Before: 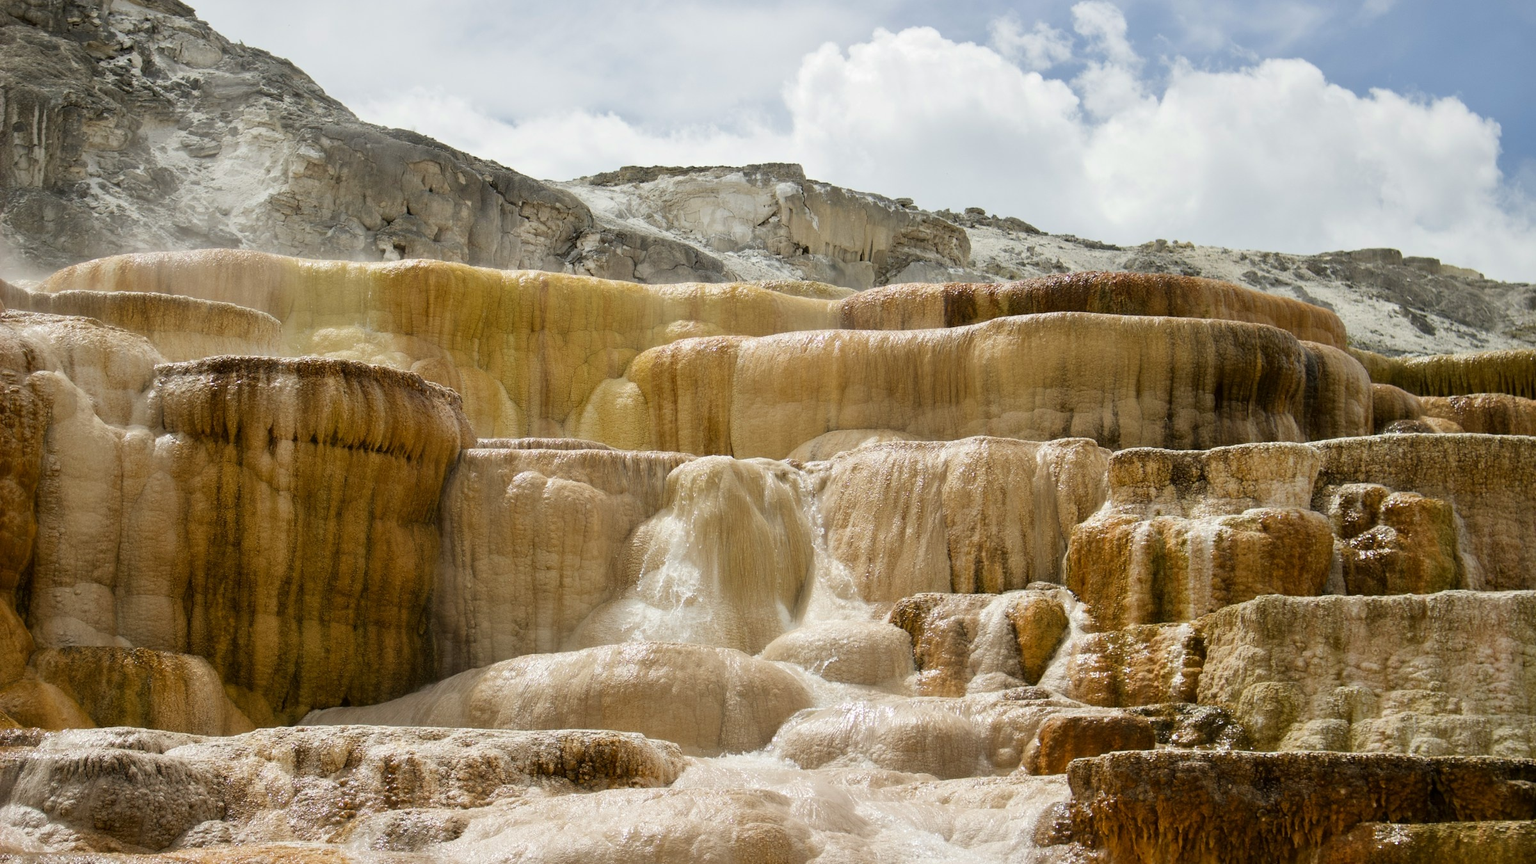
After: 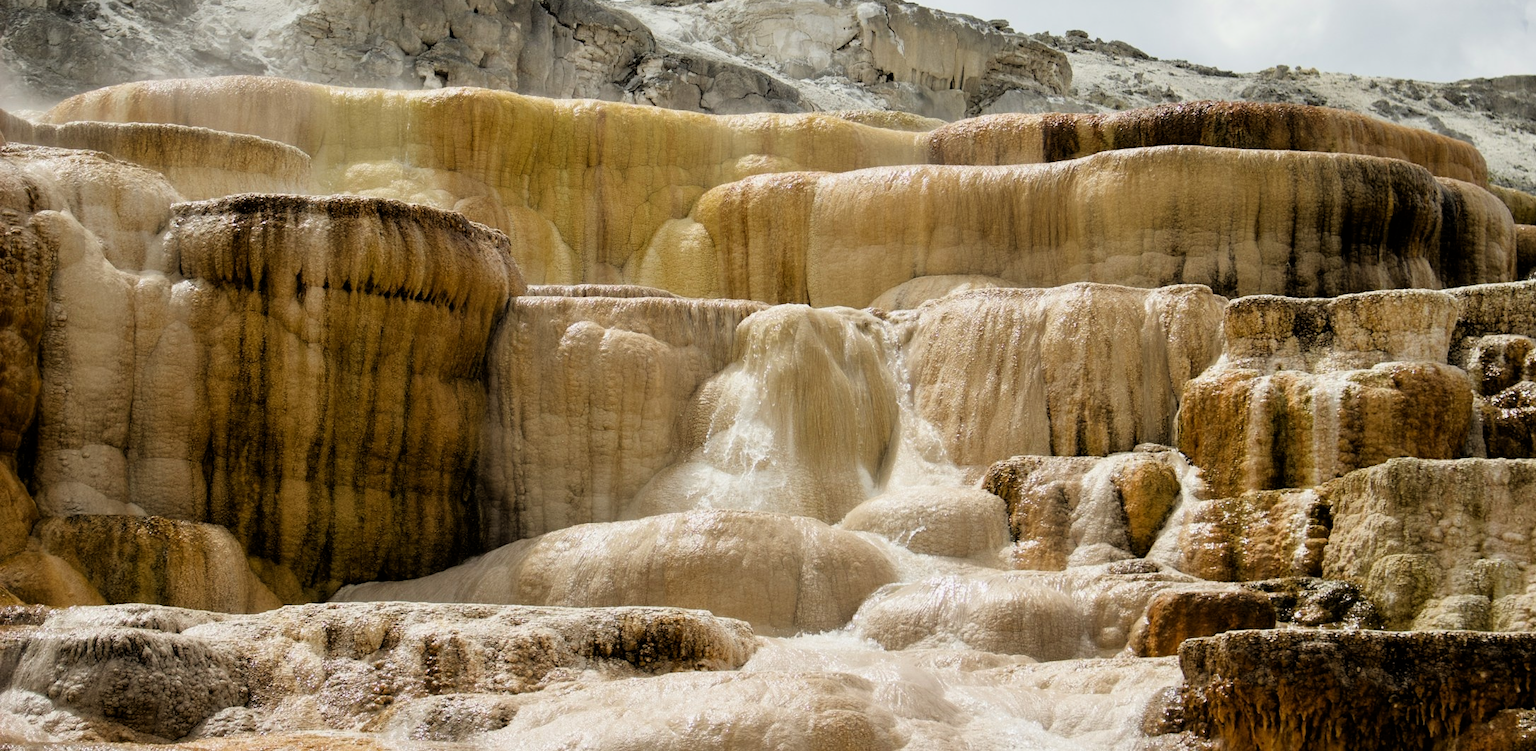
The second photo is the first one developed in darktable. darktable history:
filmic rgb: black relative exposure -4.93 EV, white relative exposure 2.84 EV, hardness 3.72
crop: top 20.916%, right 9.437%, bottom 0.316%
